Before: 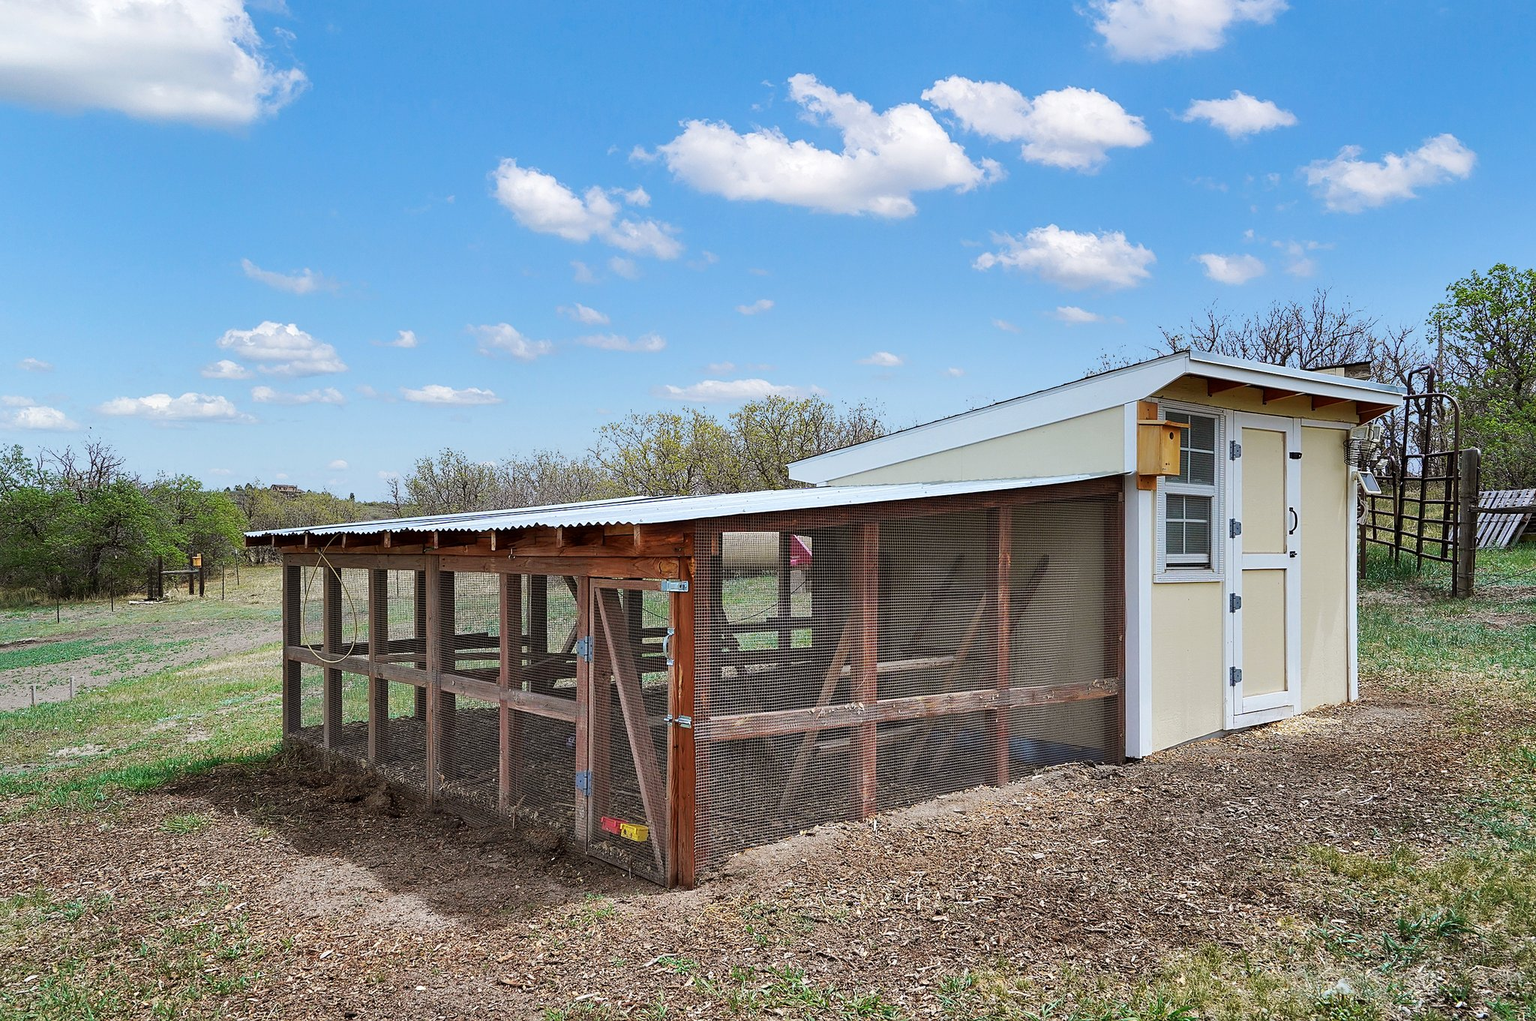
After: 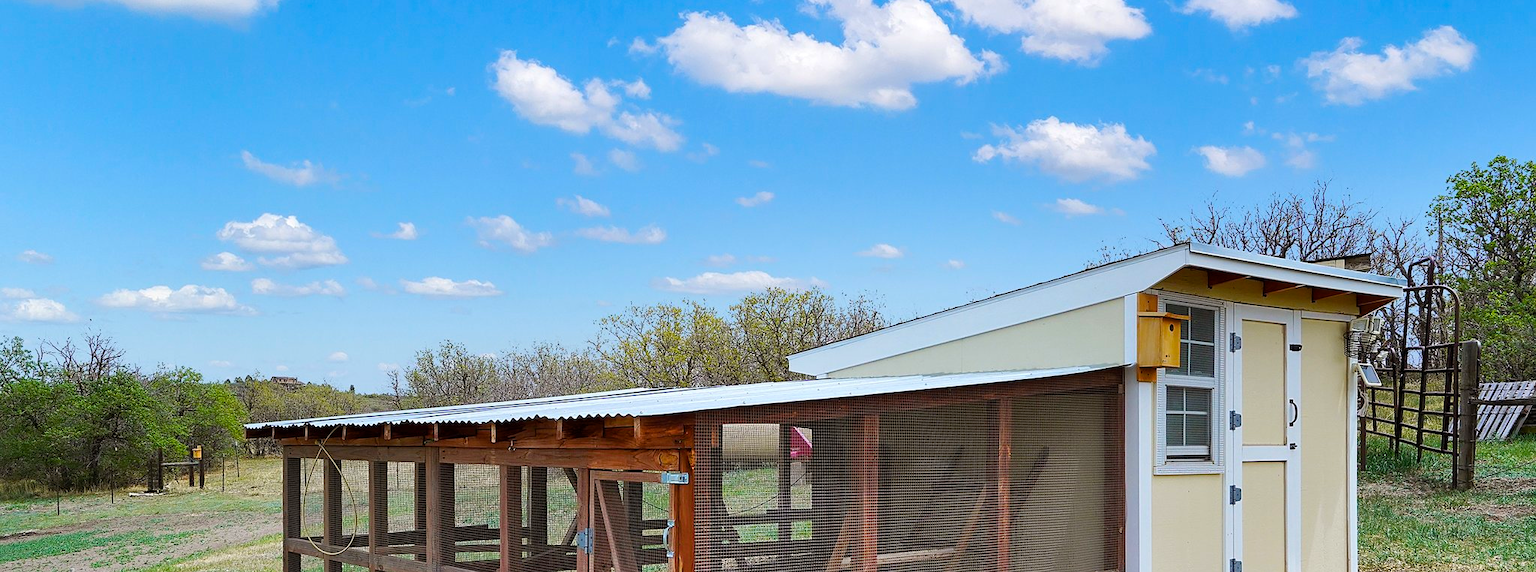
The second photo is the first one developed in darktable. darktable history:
crop and rotate: top 10.605%, bottom 33.274%
color balance rgb: perceptual saturation grading › global saturation 20%, global vibrance 20%
